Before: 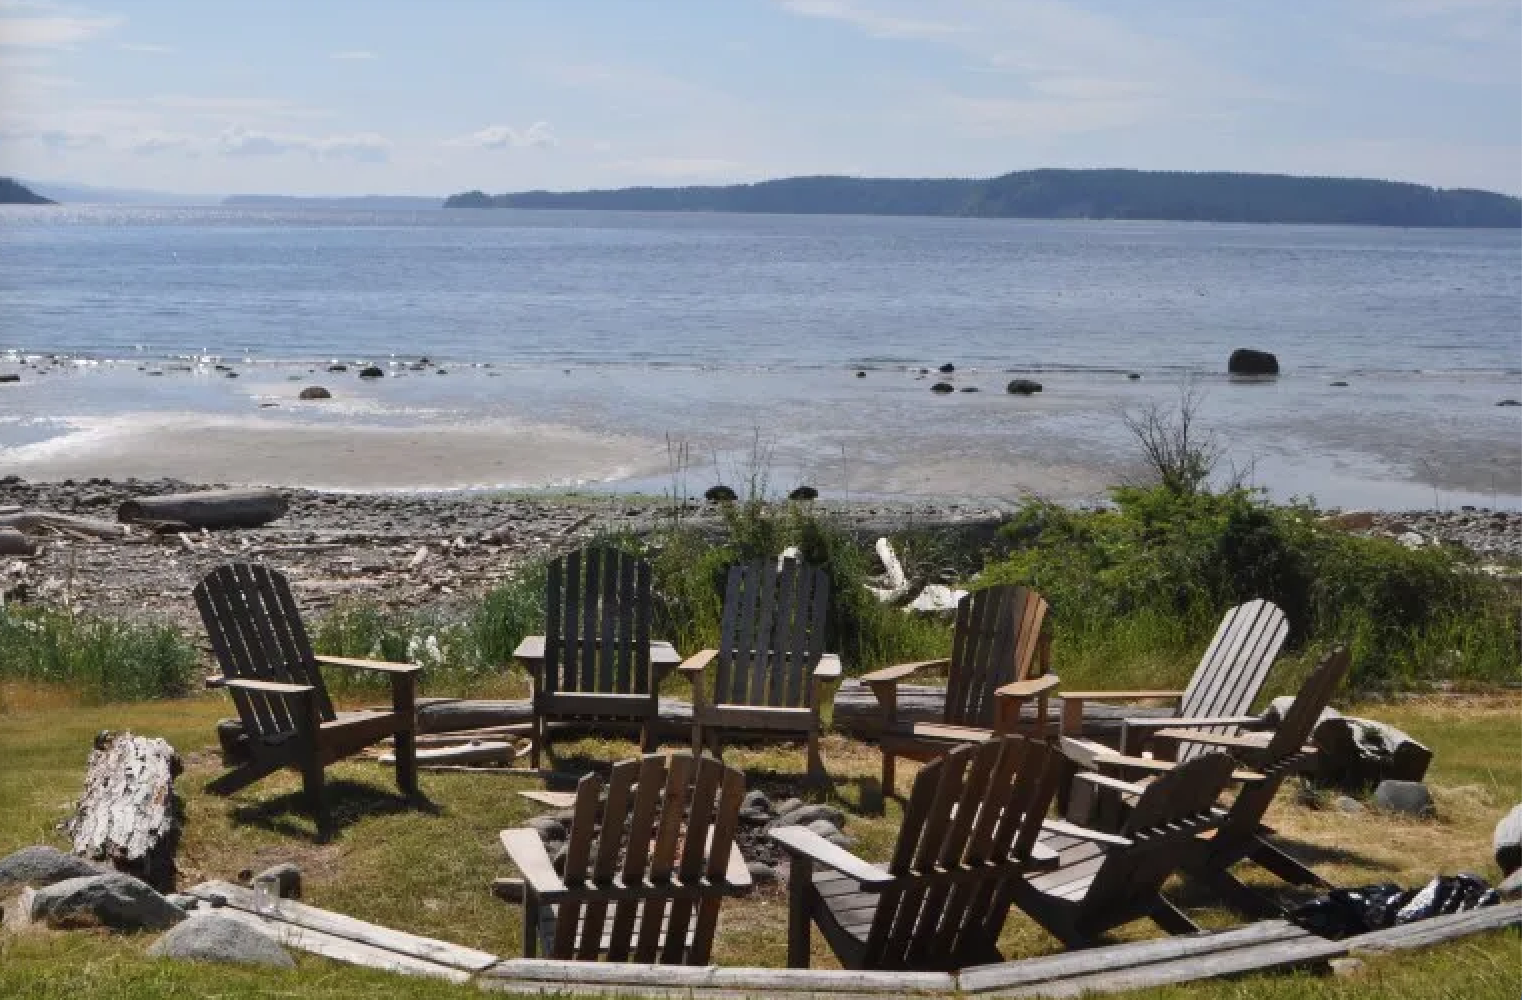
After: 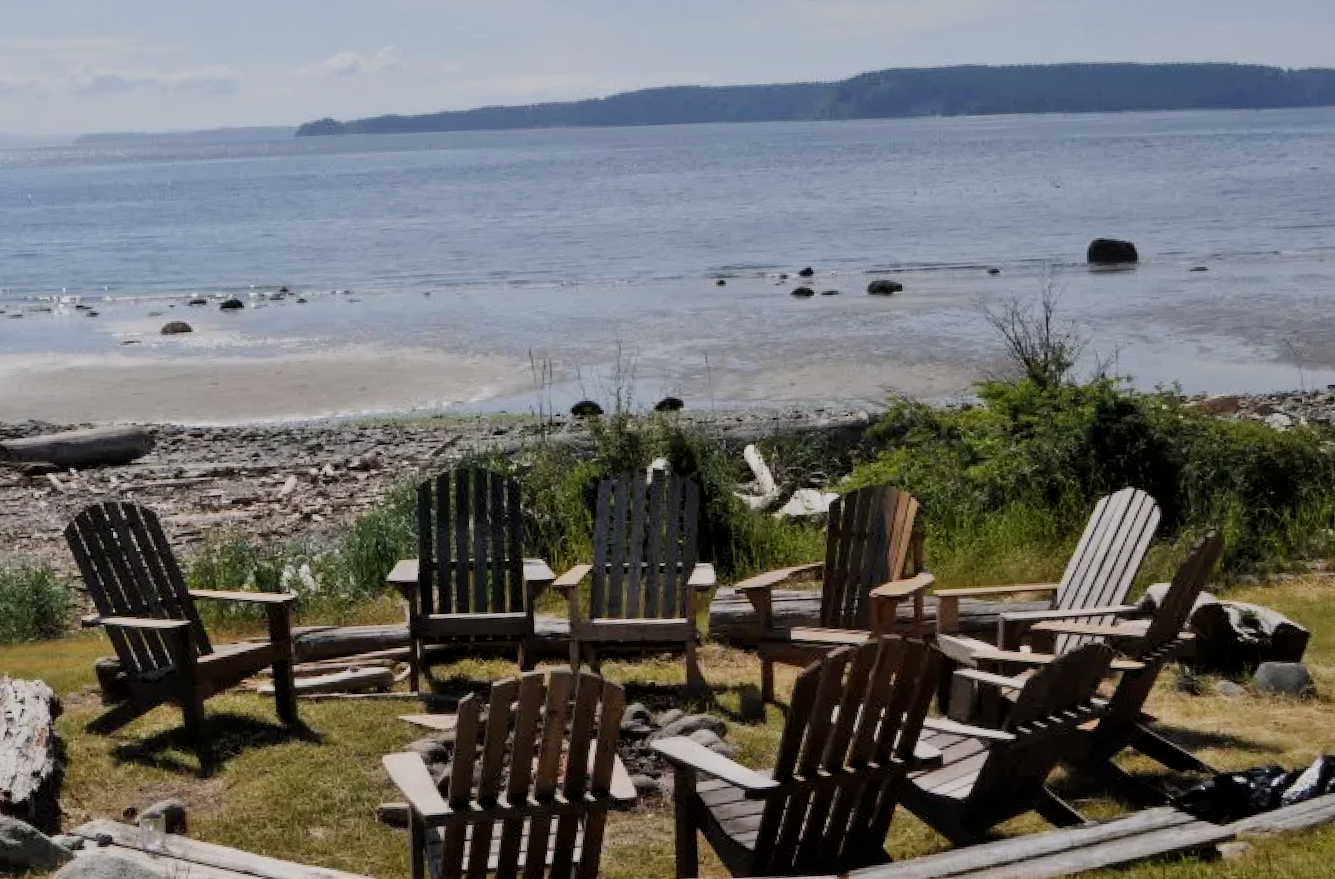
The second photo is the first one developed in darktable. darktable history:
local contrast: mode bilateral grid, contrast 20, coarseness 50, detail 119%, midtone range 0.2
crop and rotate: angle 2.79°, left 5.831%, top 5.689%
filmic rgb: black relative exposure -7.65 EV, white relative exposure 4.56 EV, hardness 3.61
